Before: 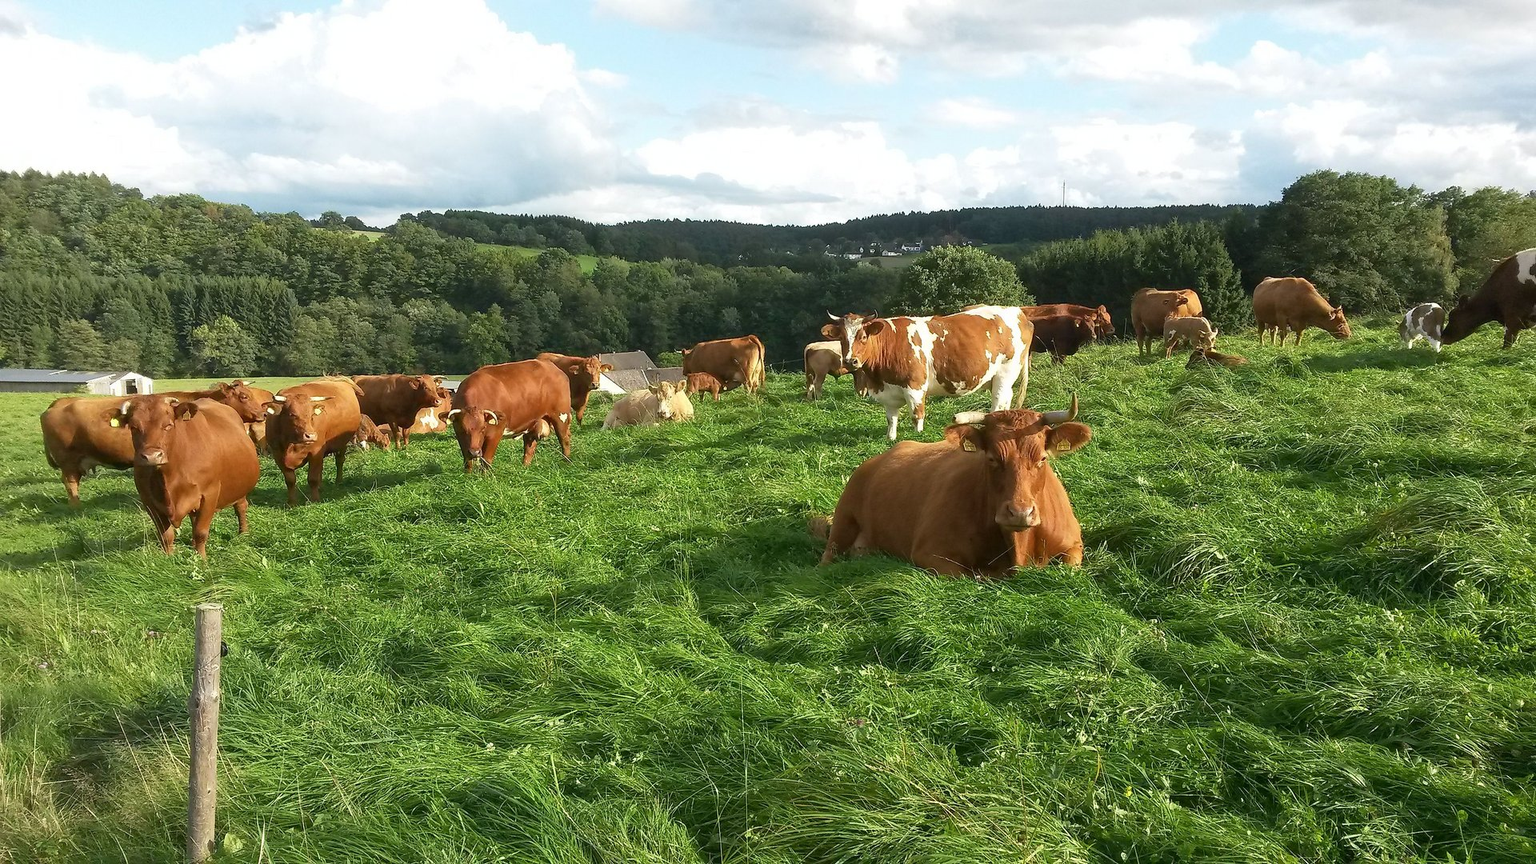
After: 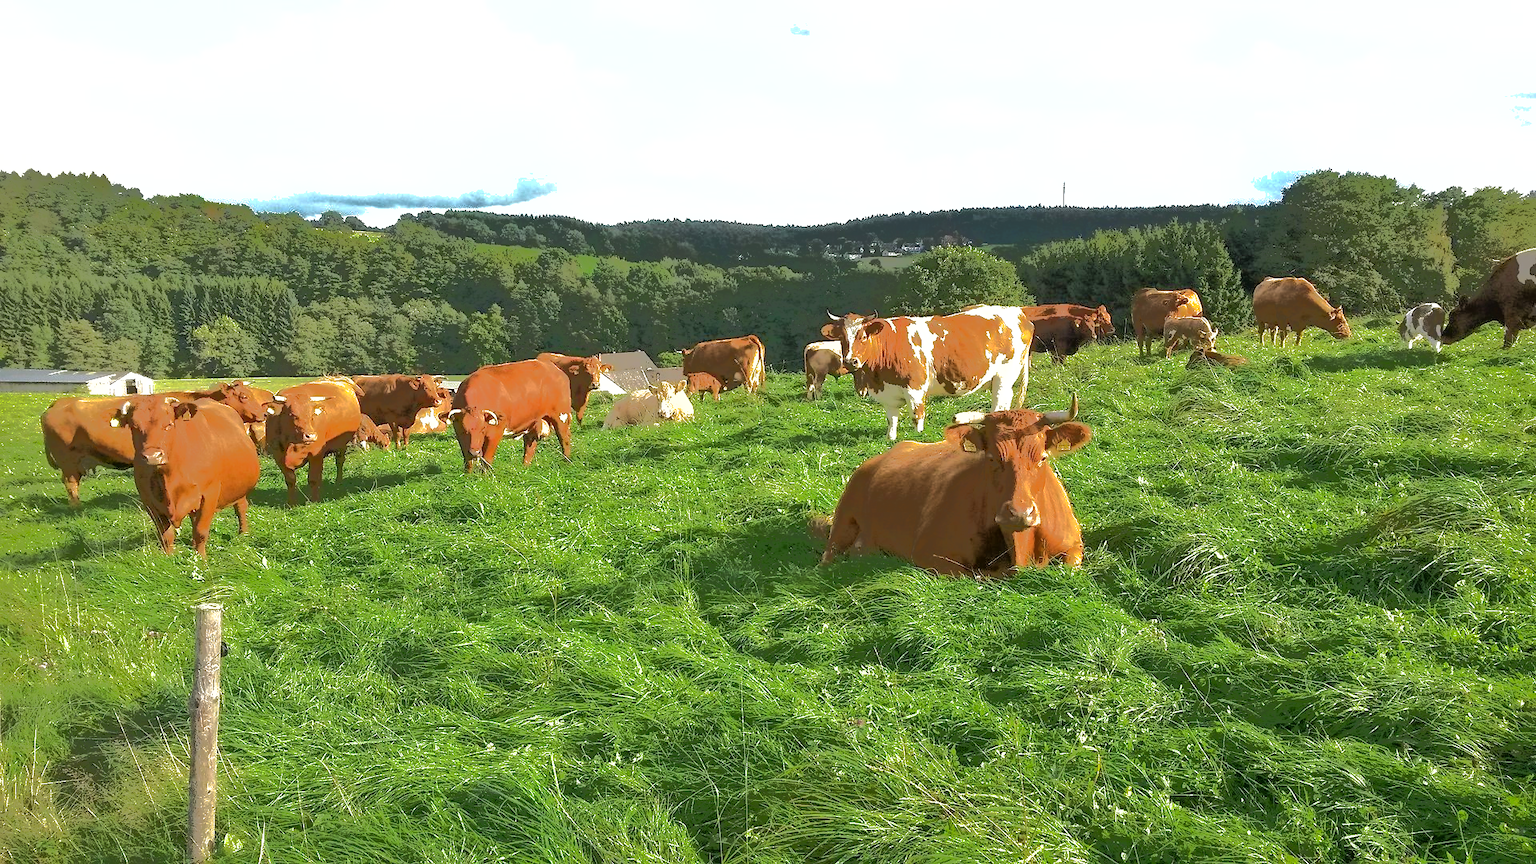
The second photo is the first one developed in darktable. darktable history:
tone equalizer: -7 EV -0.598 EV, -6 EV 1.02 EV, -5 EV -0.442 EV, -4 EV 0.408 EV, -3 EV 0.41 EV, -2 EV 0.148 EV, -1 EV -0.126 EV, +0 EV -0.407 EV, edges refinement/feathering 500, mask exposure compensation -1.57 EV, preserve details no
exposure: exposure 0.607 EV, compensate highlight preservation false
base curve: preserve colors none
shadows and highlights: shadows -19.33, highlights -73.36
